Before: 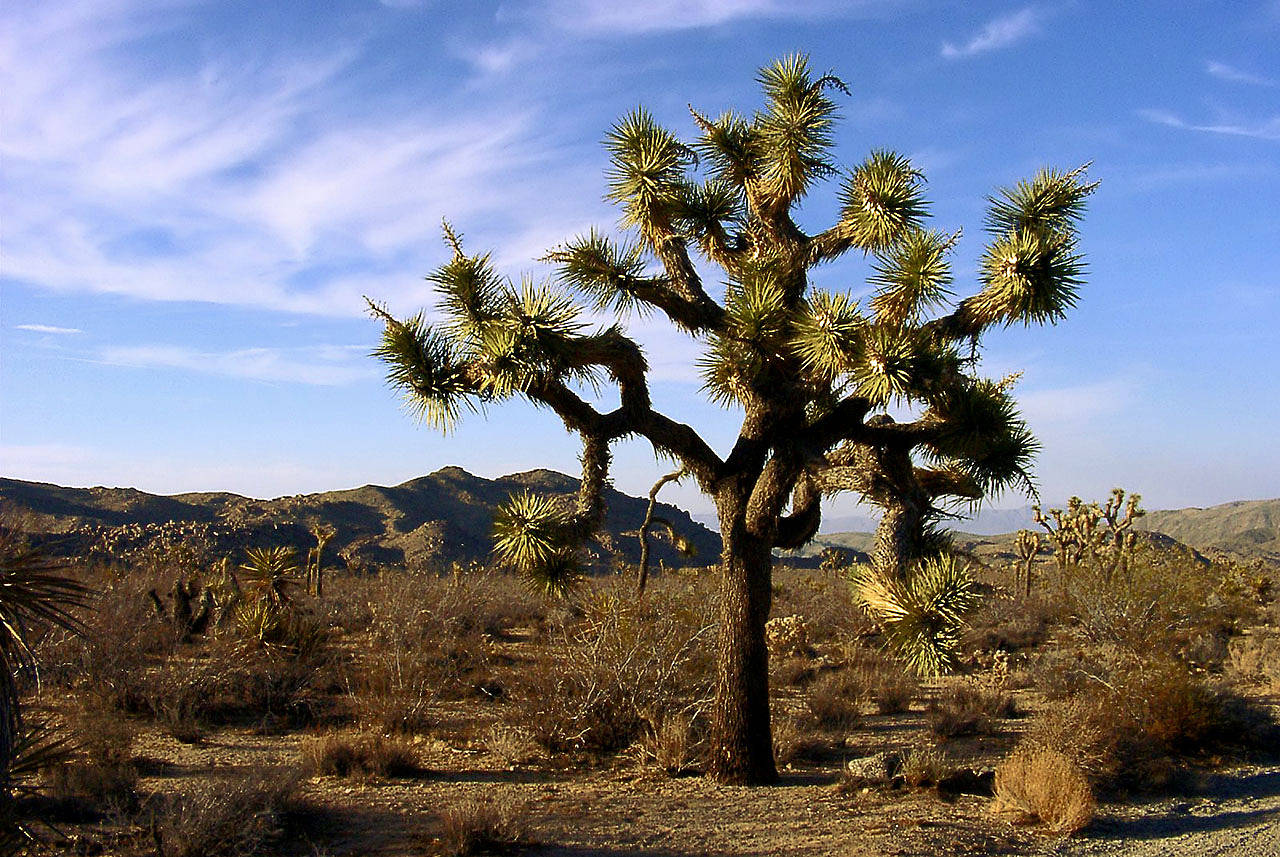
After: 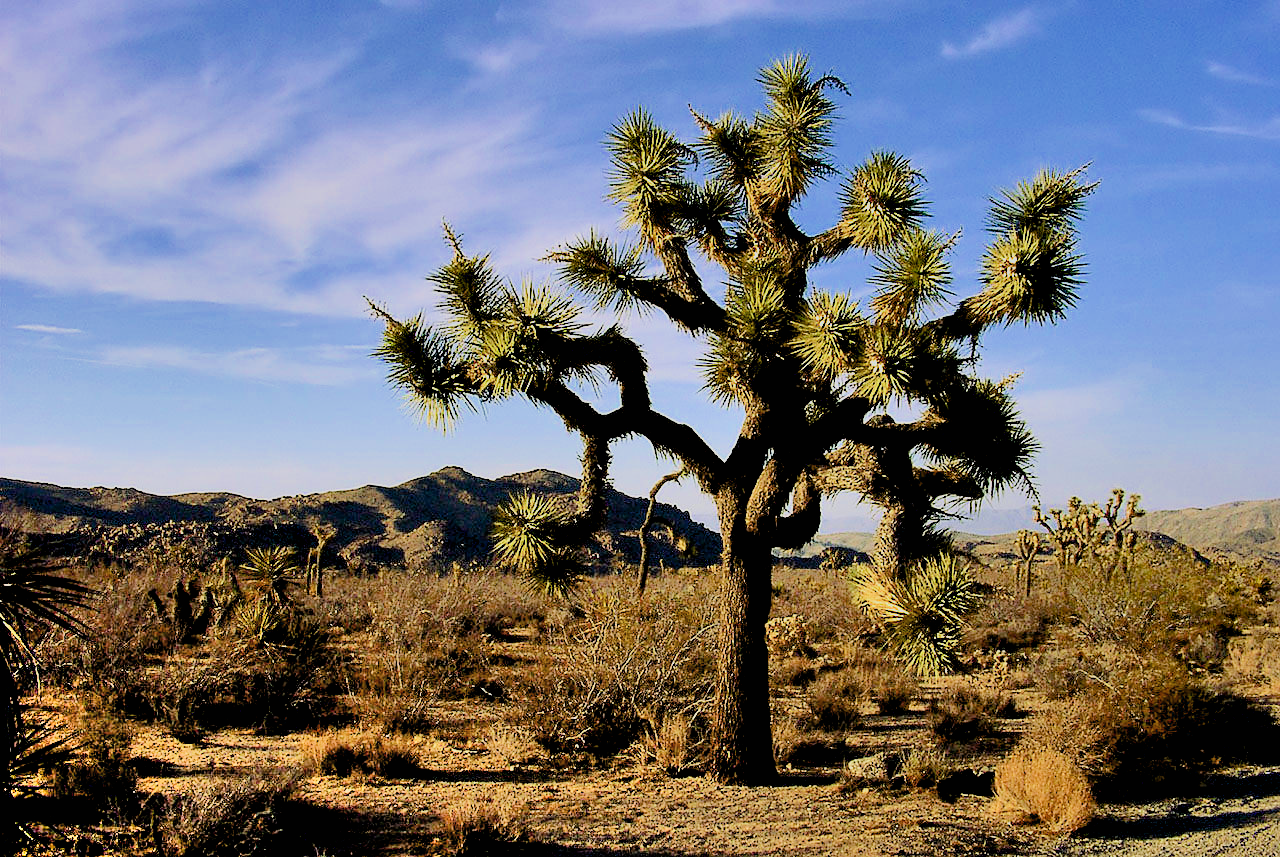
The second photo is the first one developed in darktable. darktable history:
filmic rgb: black relative exposure -6.15 EV, white relative exposure 6.96 EV, hardness 2.23, color science v6 (2022)
exposure: black level correction 0.012, exposure 0.7 EV, compensate exposure bias true, compensate highlight preservation false
shadows and highlights: shadows 60, soften with gaussian
